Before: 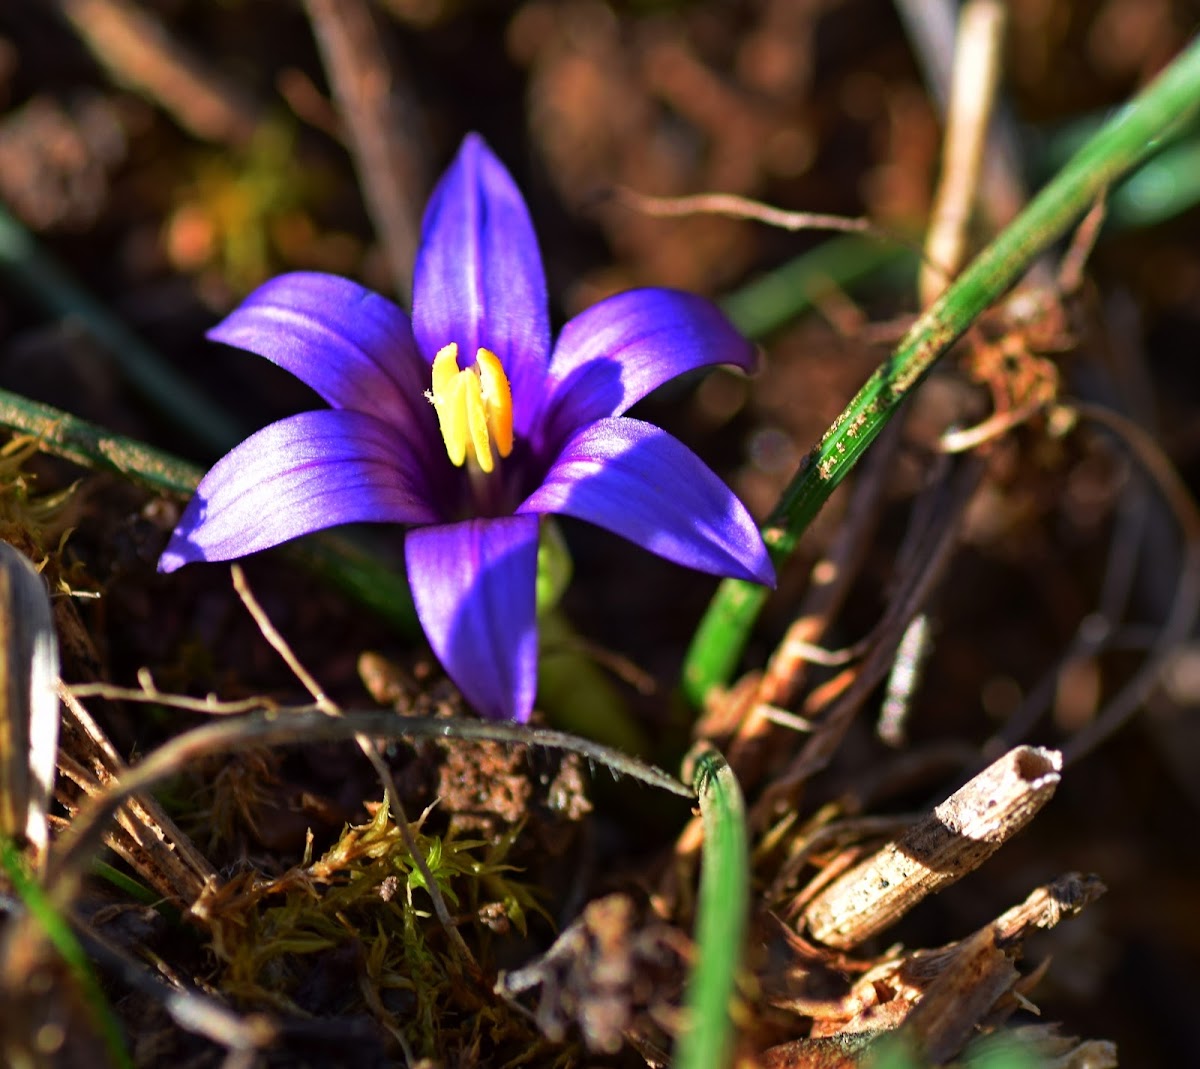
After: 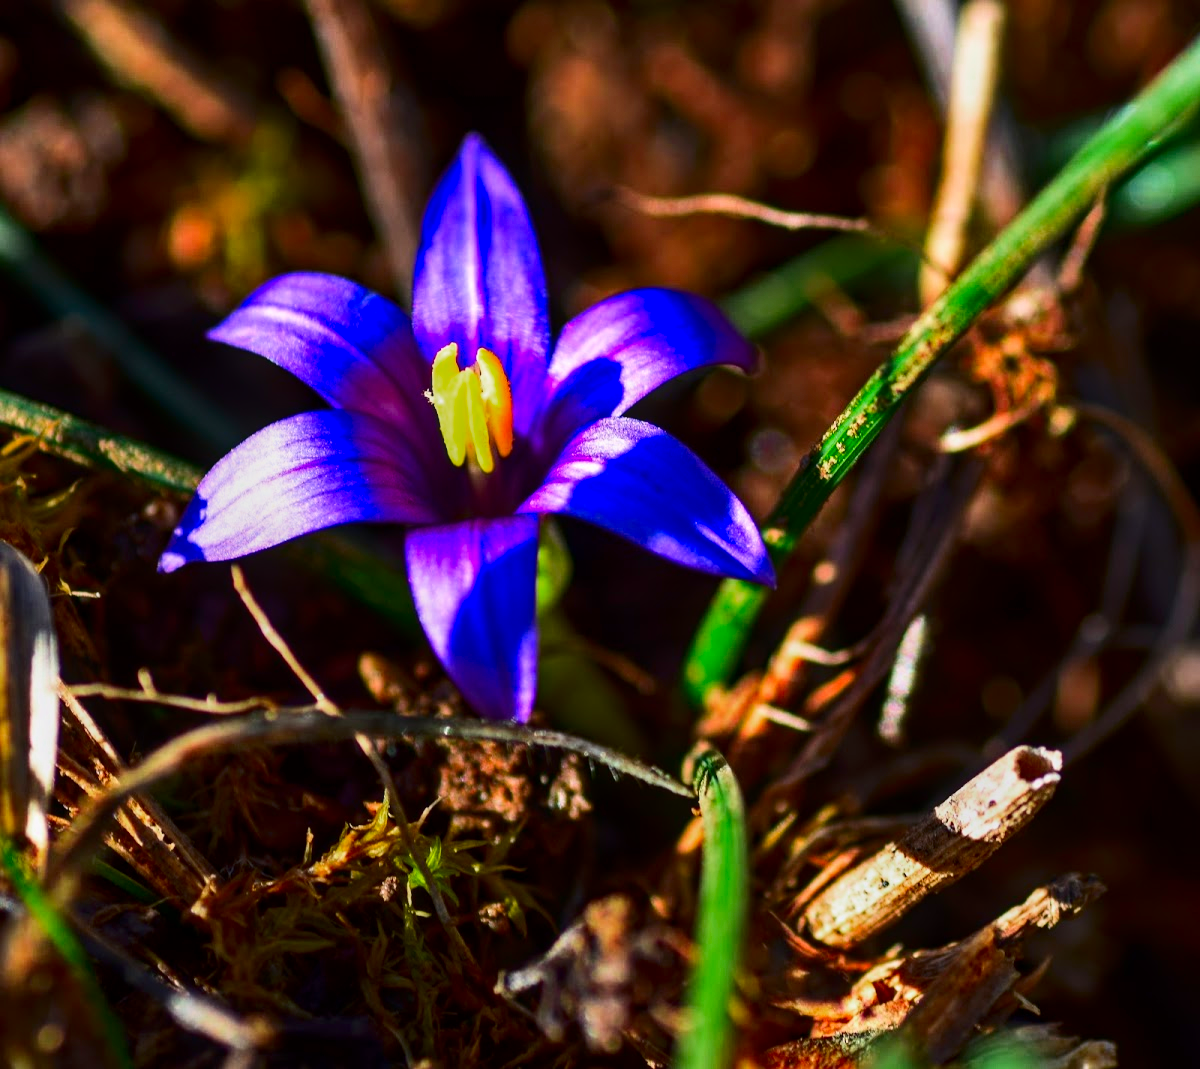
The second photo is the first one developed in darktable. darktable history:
contrast brightness saturation: contrast 0.283
local contrast: on, module defaults
color zones: curves: ch0 [(0, 0.425) (0.143, 0.422) (0.286, 0.42) (0.429, 0.419) (0.571, 0.419) (0.714, 0.42) (0.857, 0.422) (1, 0.425)]; ch1 [(0, 0.666) (0.143, 0.669) (0.286, 0.671) (0.429, 0.67) (0.571, 0.67) (0.714, 0.67) (0.857, 0.67) (1, 0.666)]
